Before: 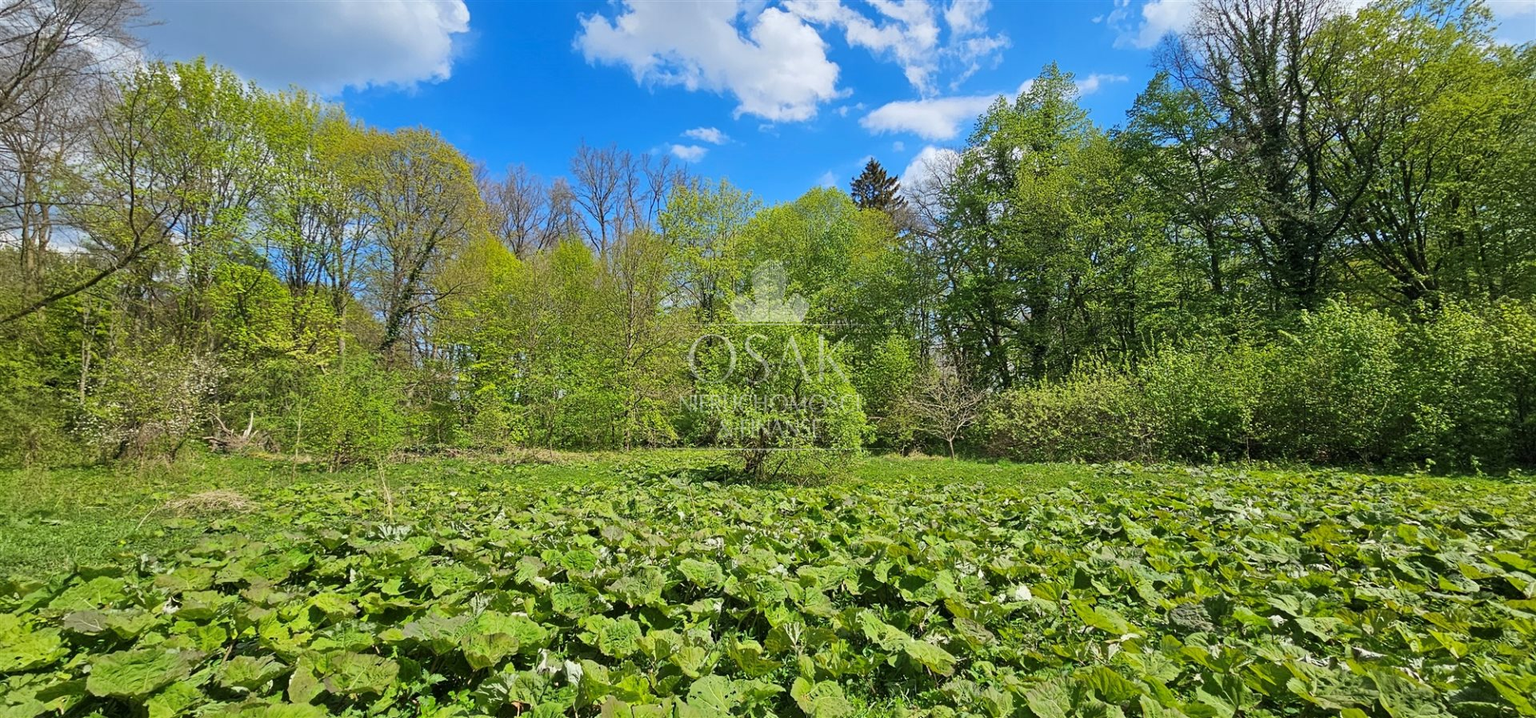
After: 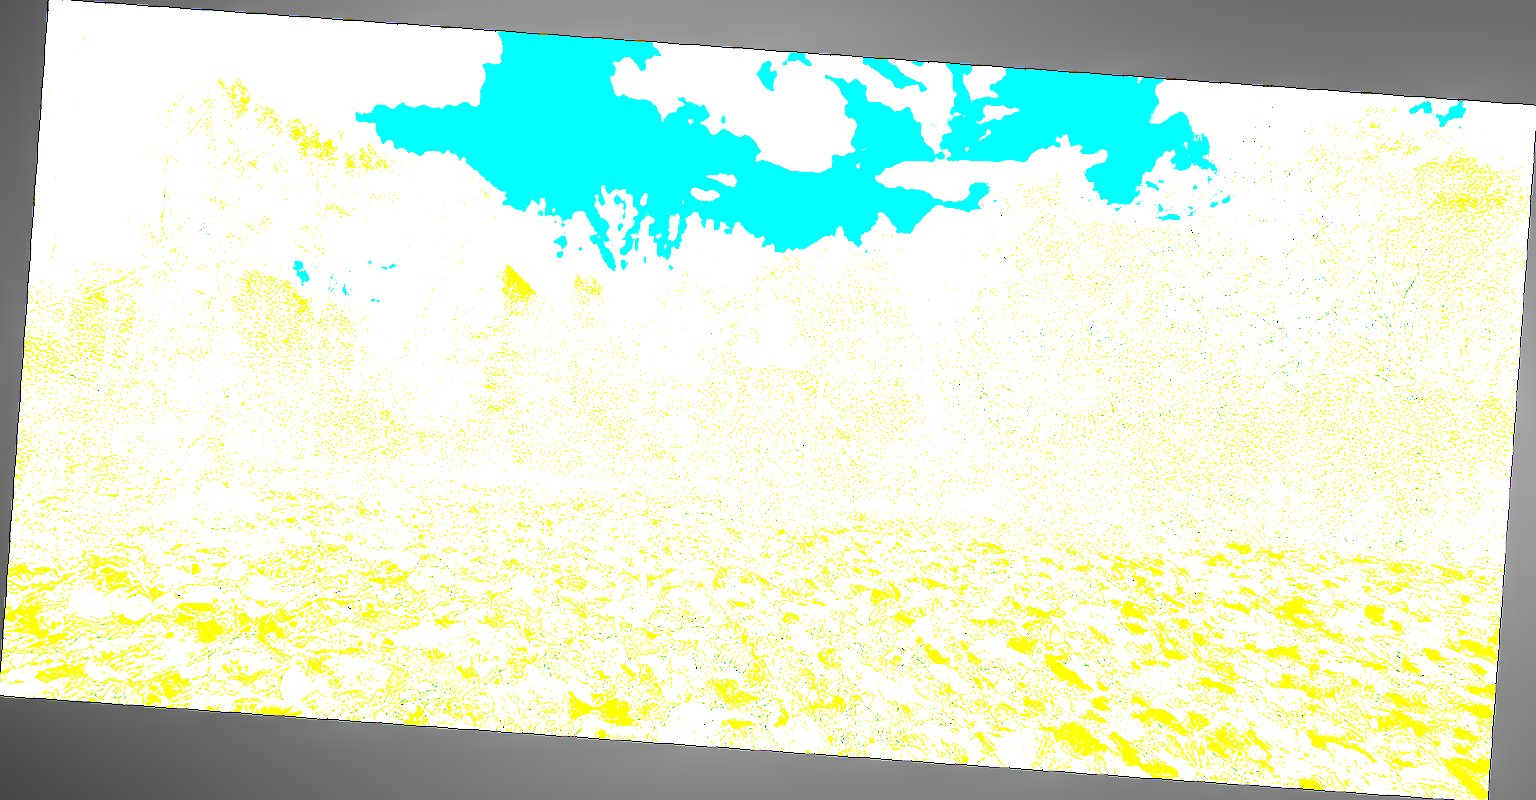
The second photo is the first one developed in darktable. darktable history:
exposure: exposure 8 EV, compensate highlight preservation false
local contrast: detail 130%
levels: levels [0.036, 0.364, 0.827]
rotate and perspective: rotation 4.1°, automatic cropping off
white balance: red 0.98, blue 1.61
